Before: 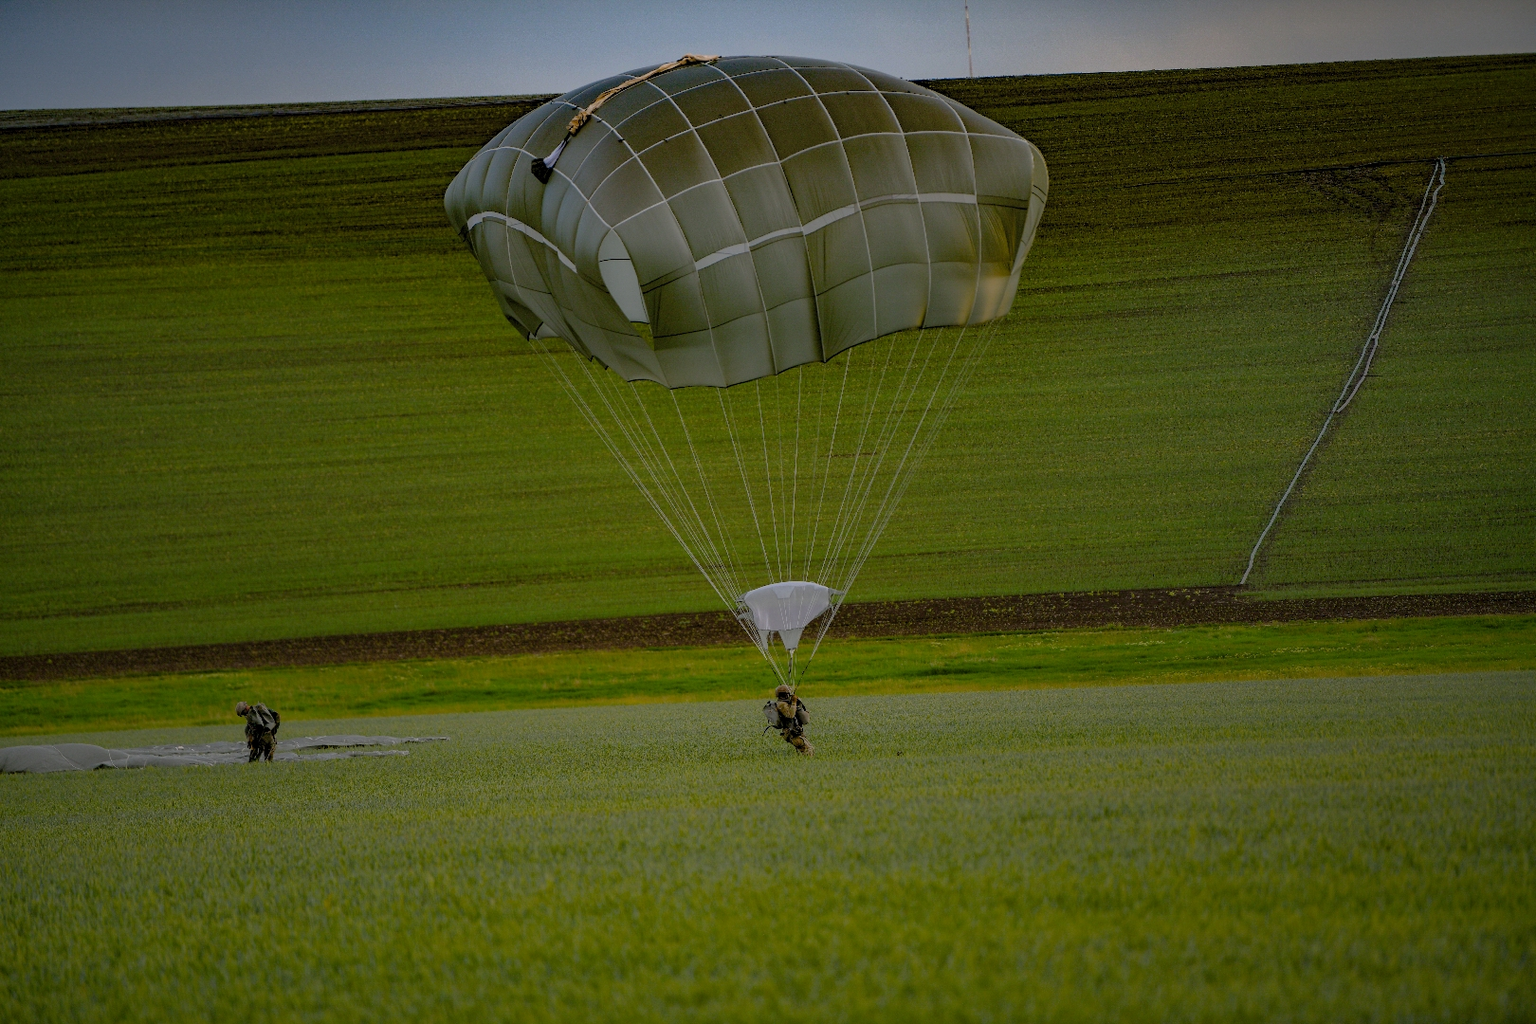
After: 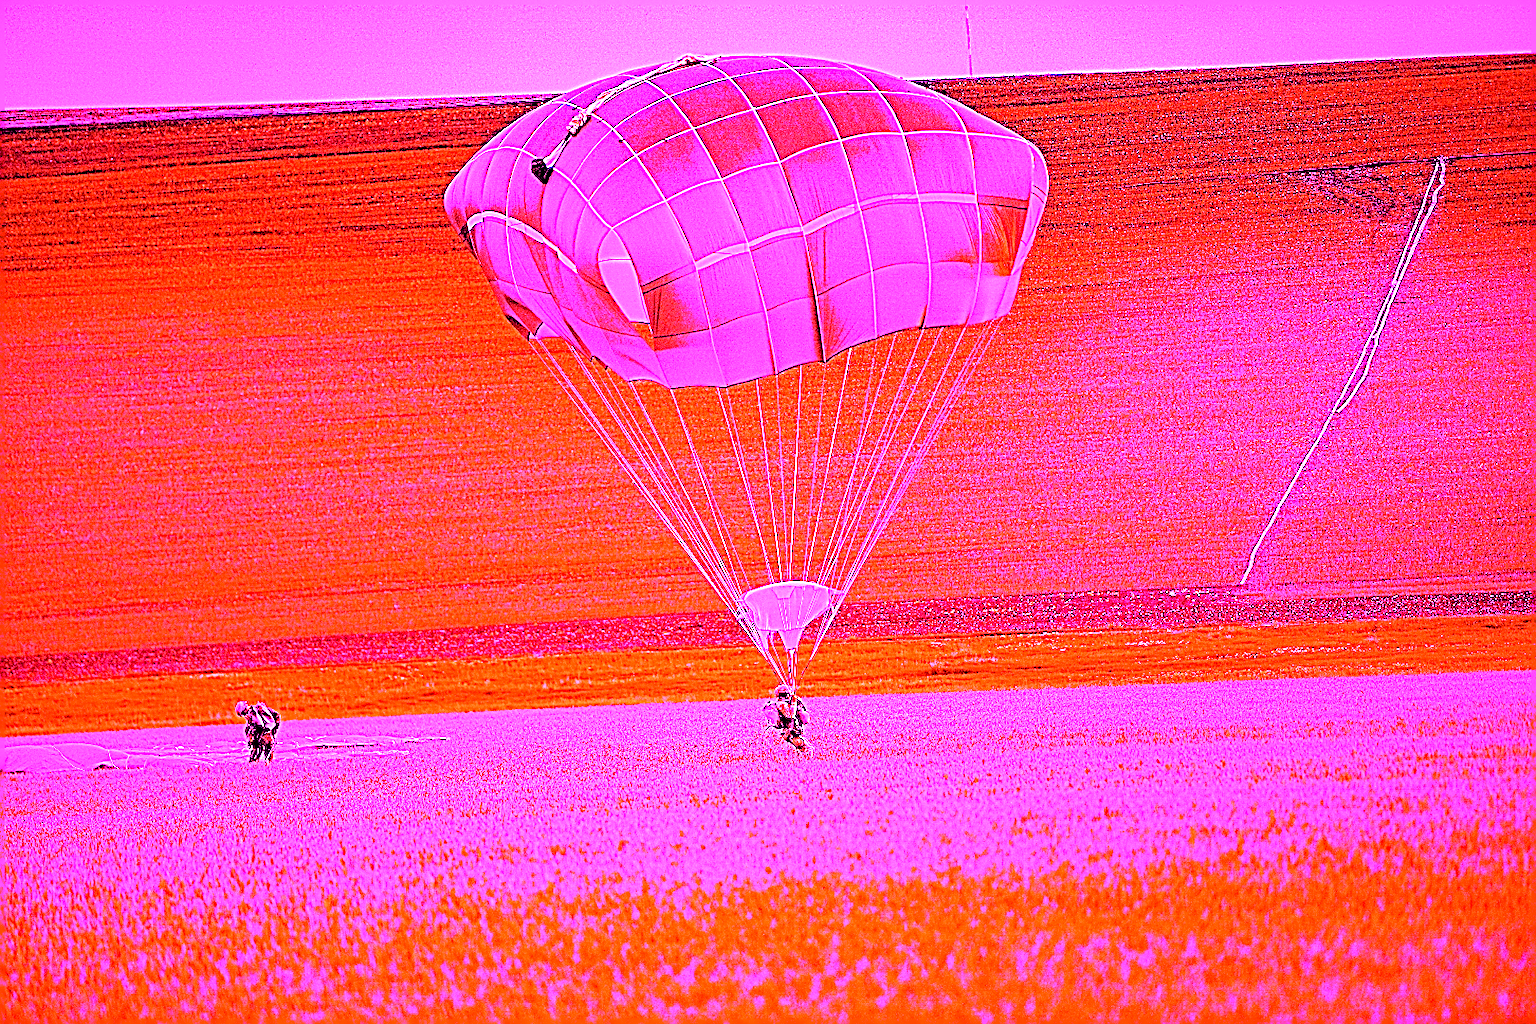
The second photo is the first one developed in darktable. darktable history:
white balance: red 8, blue 8
exposure: black level correction 0.005, exposure 0.001 EV, compensate highlight preservation false
sharpen: on, module defaults
